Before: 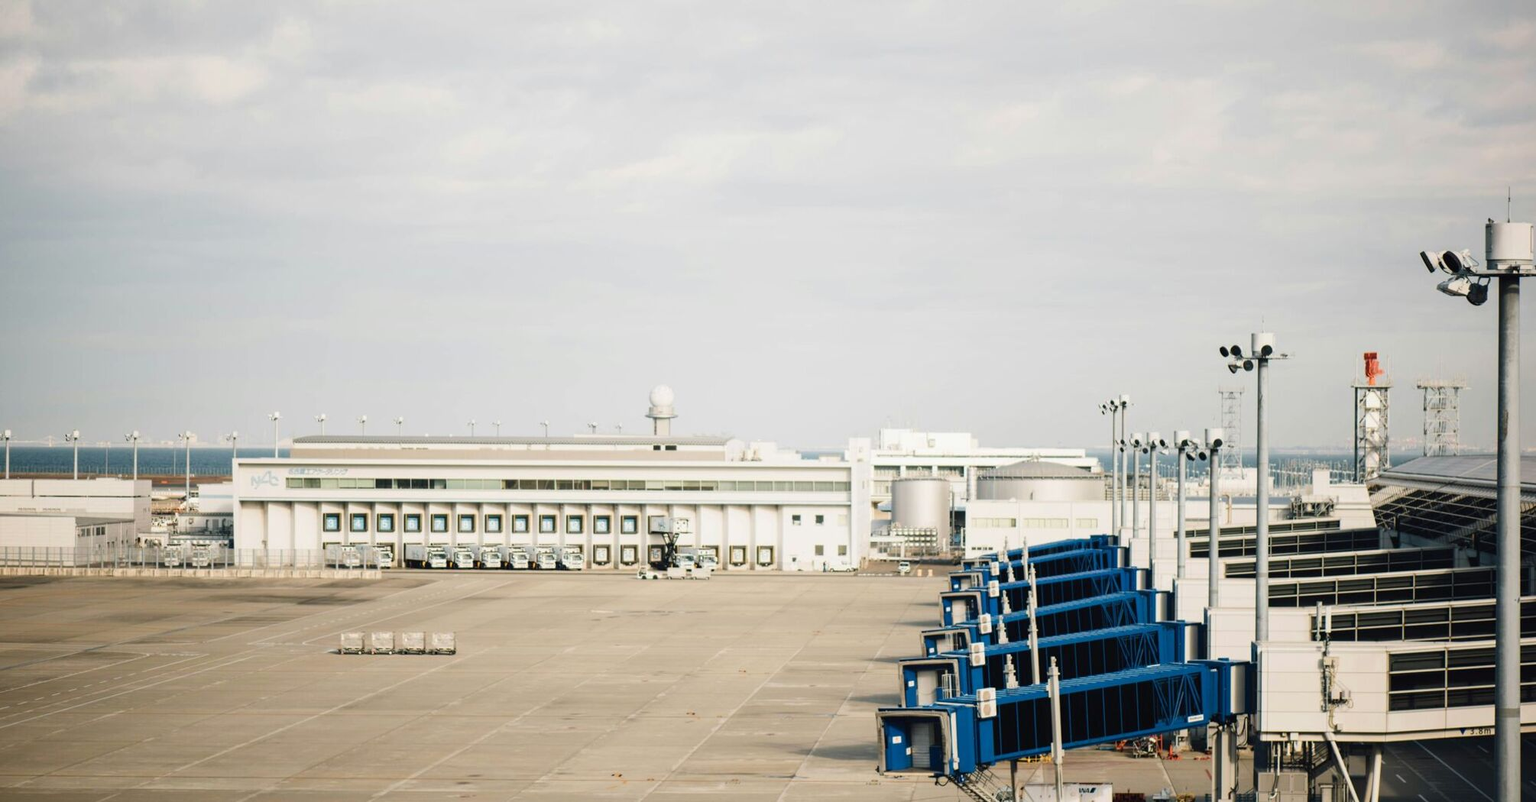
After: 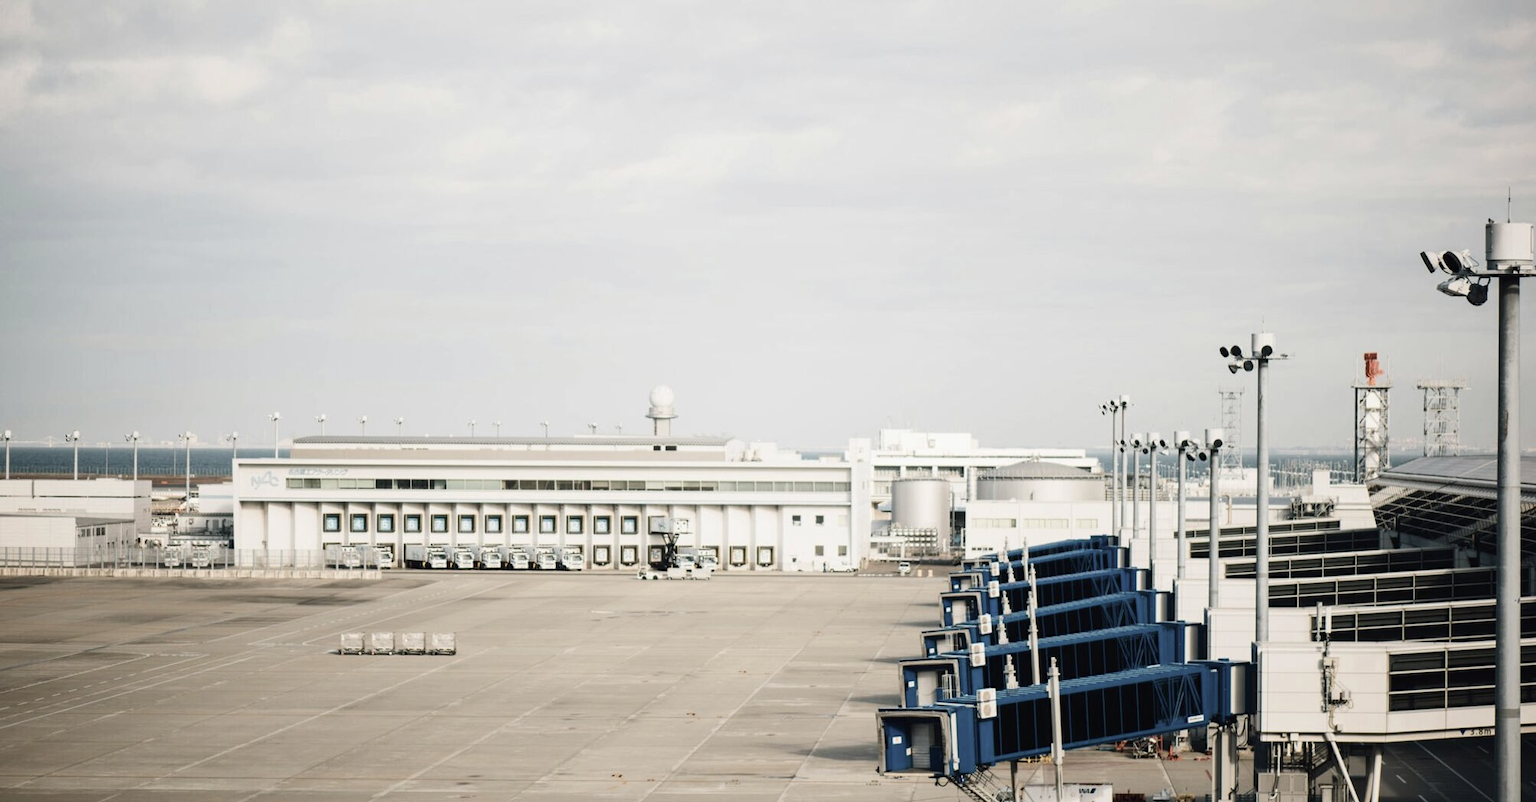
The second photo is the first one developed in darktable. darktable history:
contrast brightness saturation: contrast 0.103, saturation -0.361
